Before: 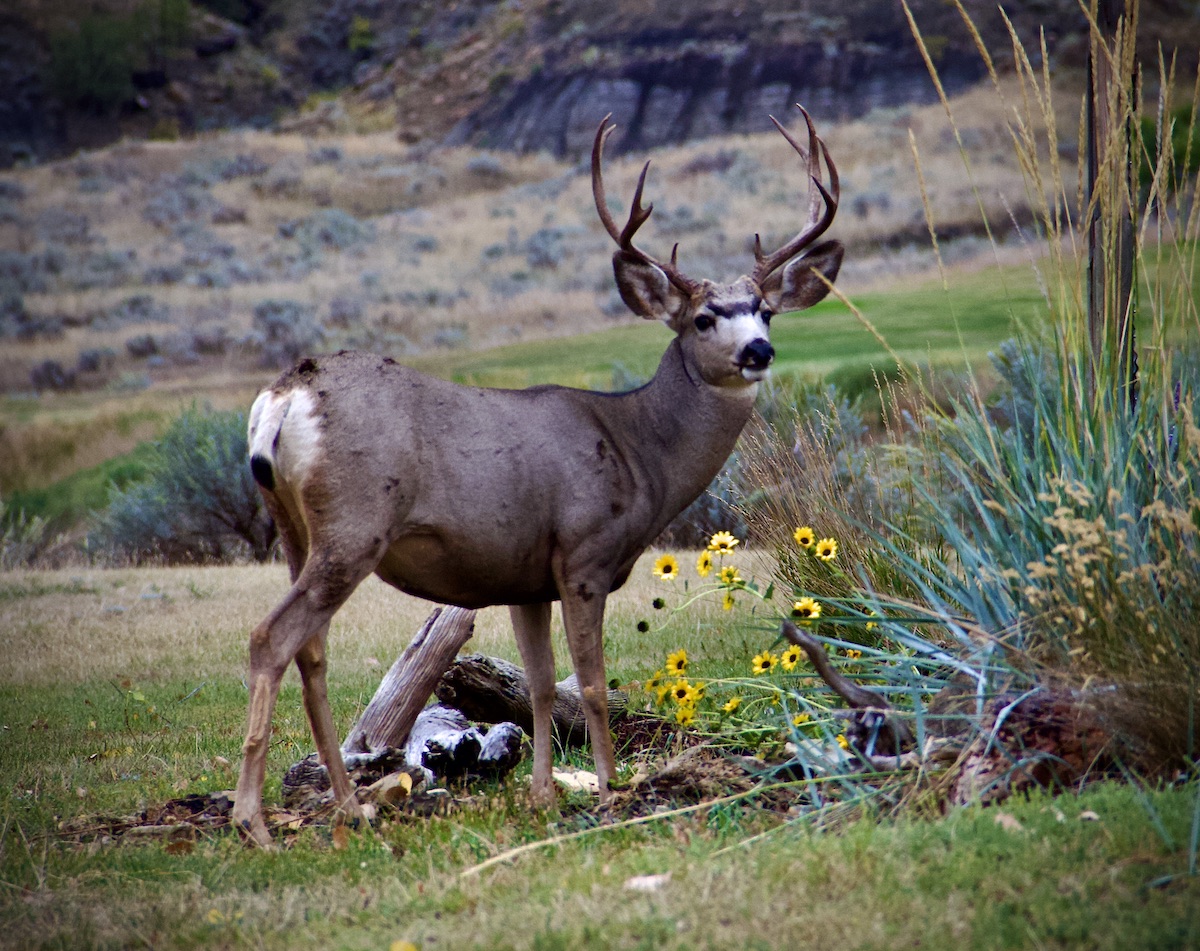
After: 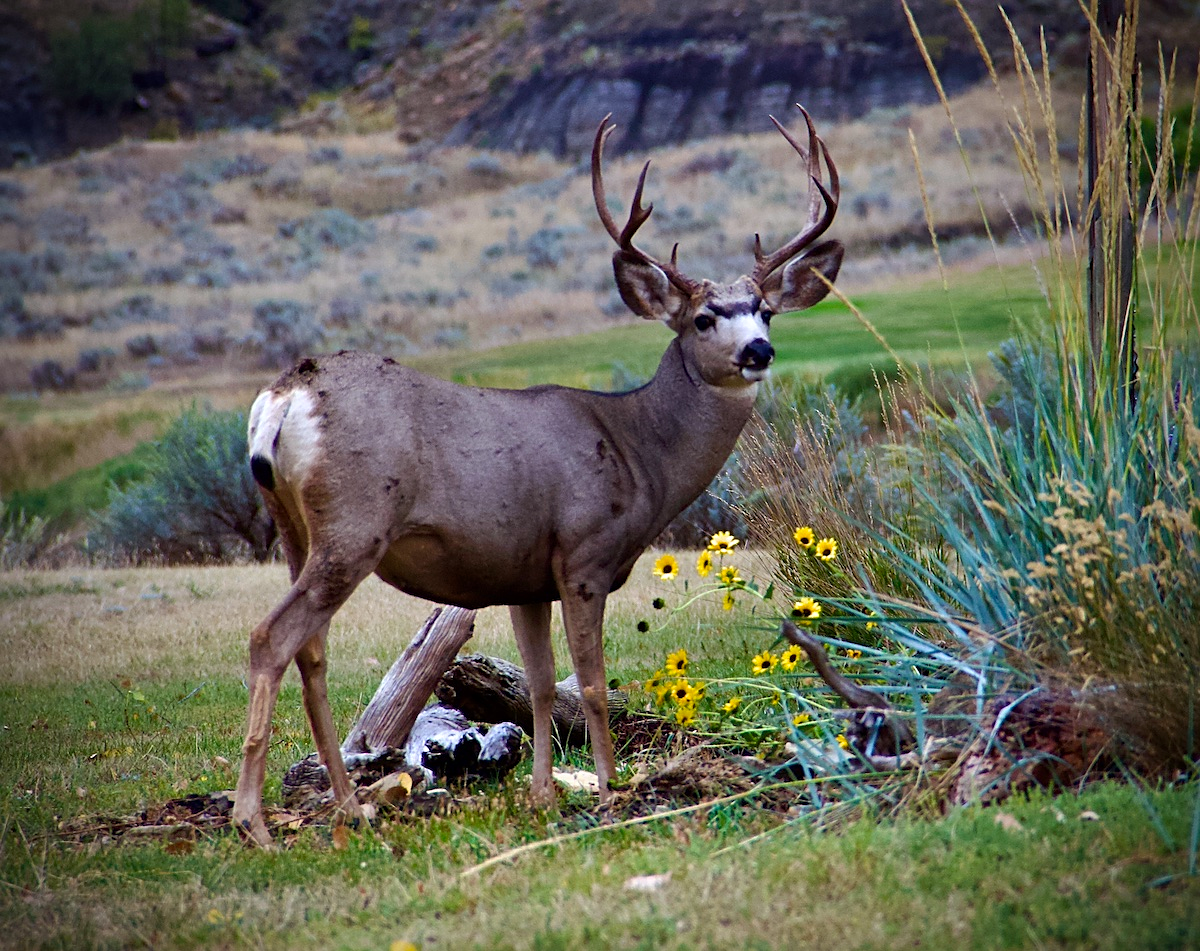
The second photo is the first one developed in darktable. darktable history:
white balance: red 0.986, blue 1.01
color balance rgb: global vibrance 10%
sharpen: radius 1.864, amount 0.398, threshold 1.271
